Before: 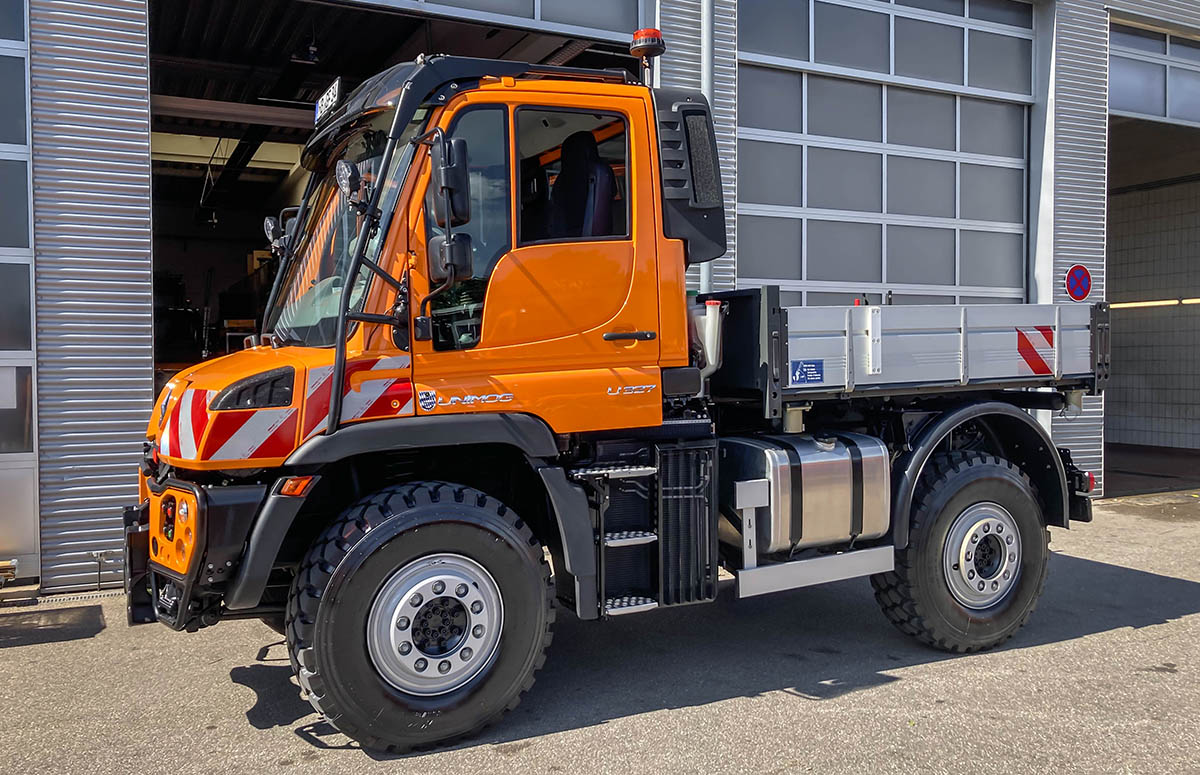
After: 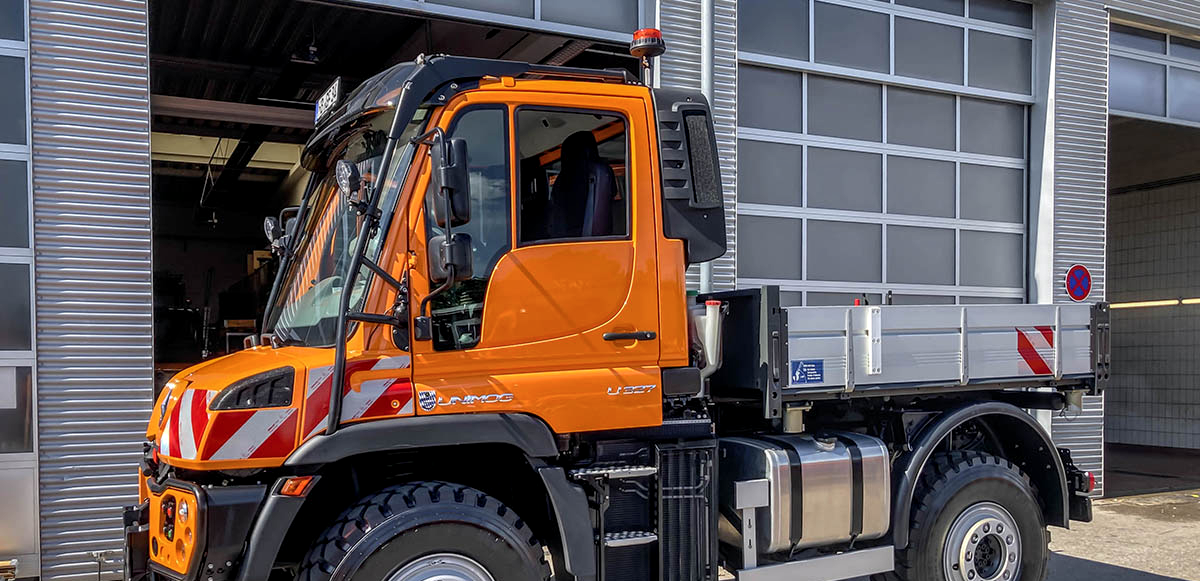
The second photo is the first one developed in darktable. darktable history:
local contrast: on, module defaults
crop: bottom 24.982%
color balance rgb: perceptual saturation grading › global saturation 0.773%
